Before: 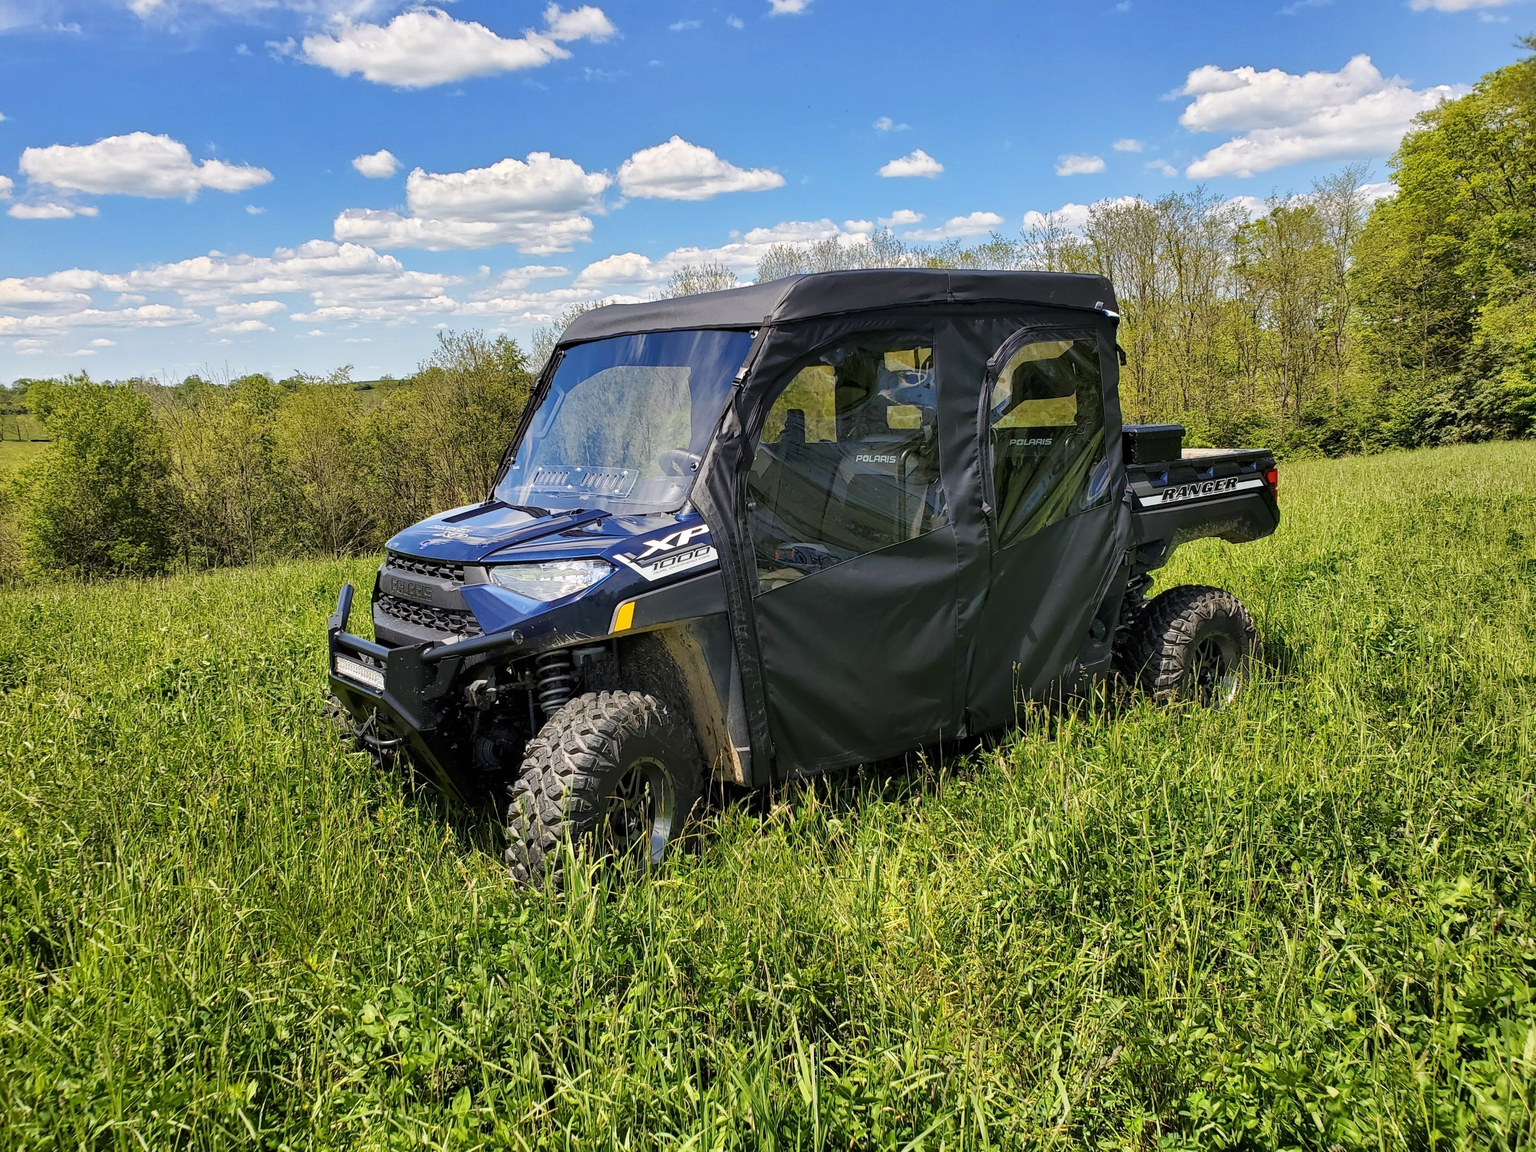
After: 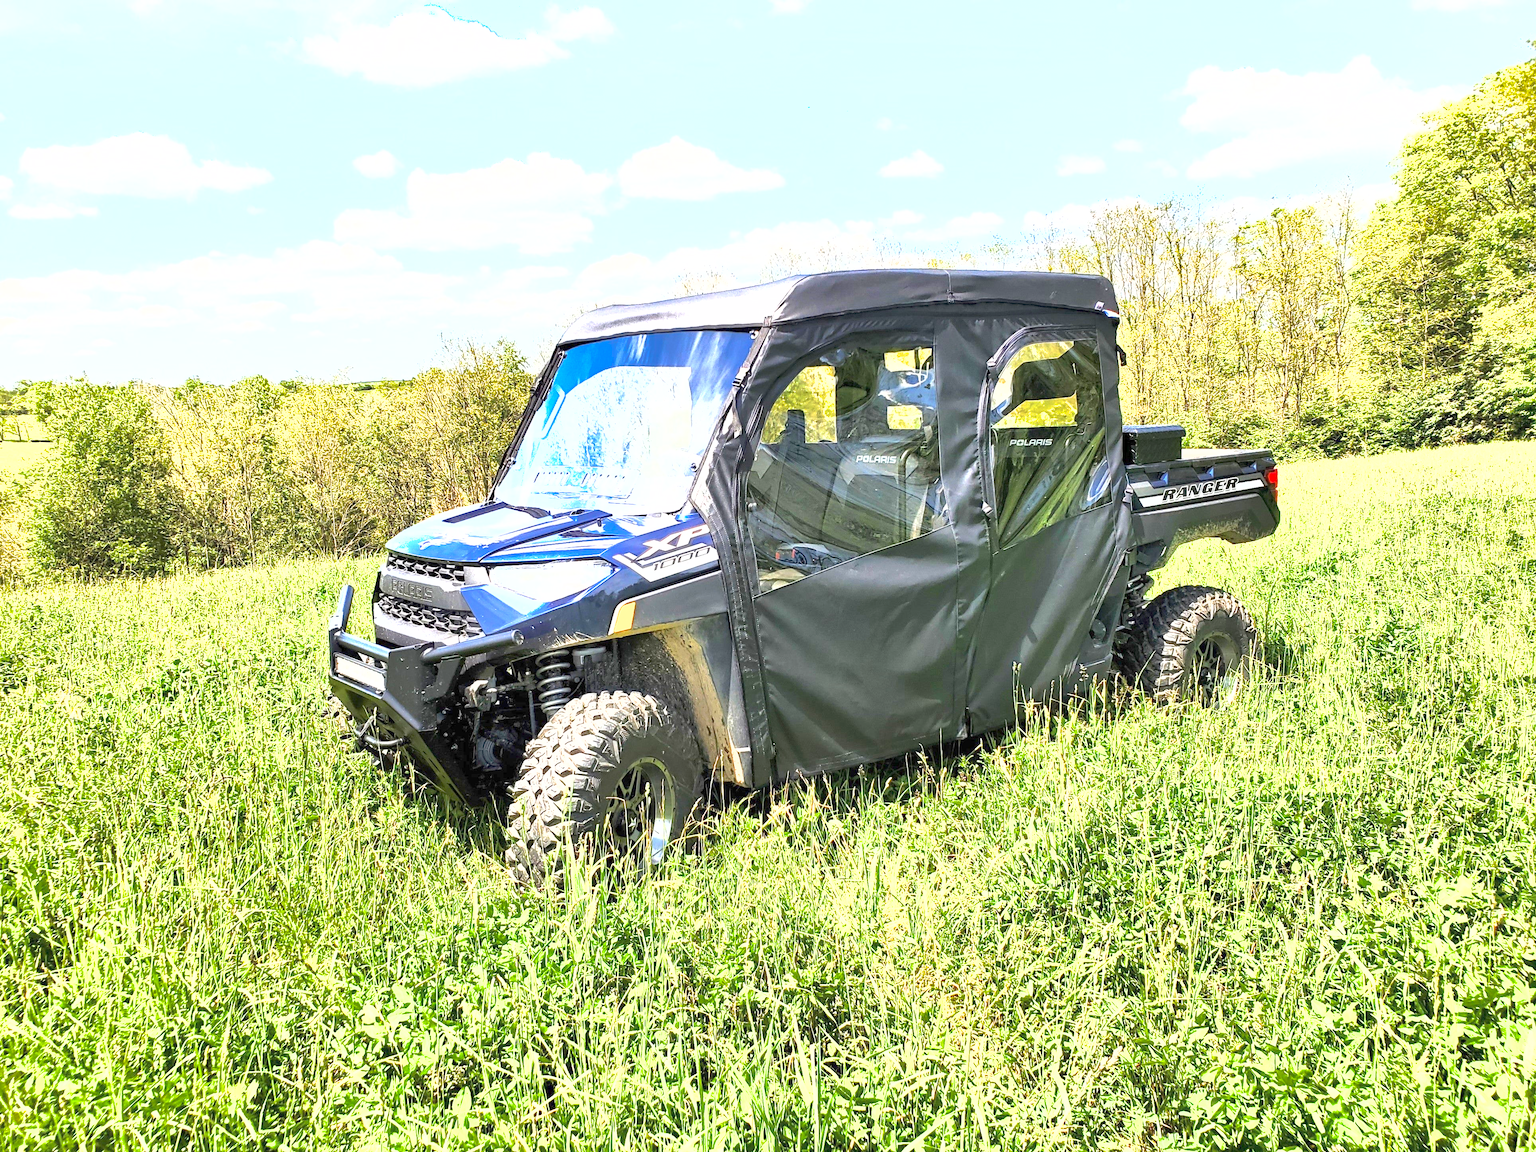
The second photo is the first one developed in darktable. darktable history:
exposure: exposure 2.284 EV, compensate highlight preservation false
shadows and highlights: on, module defaults
